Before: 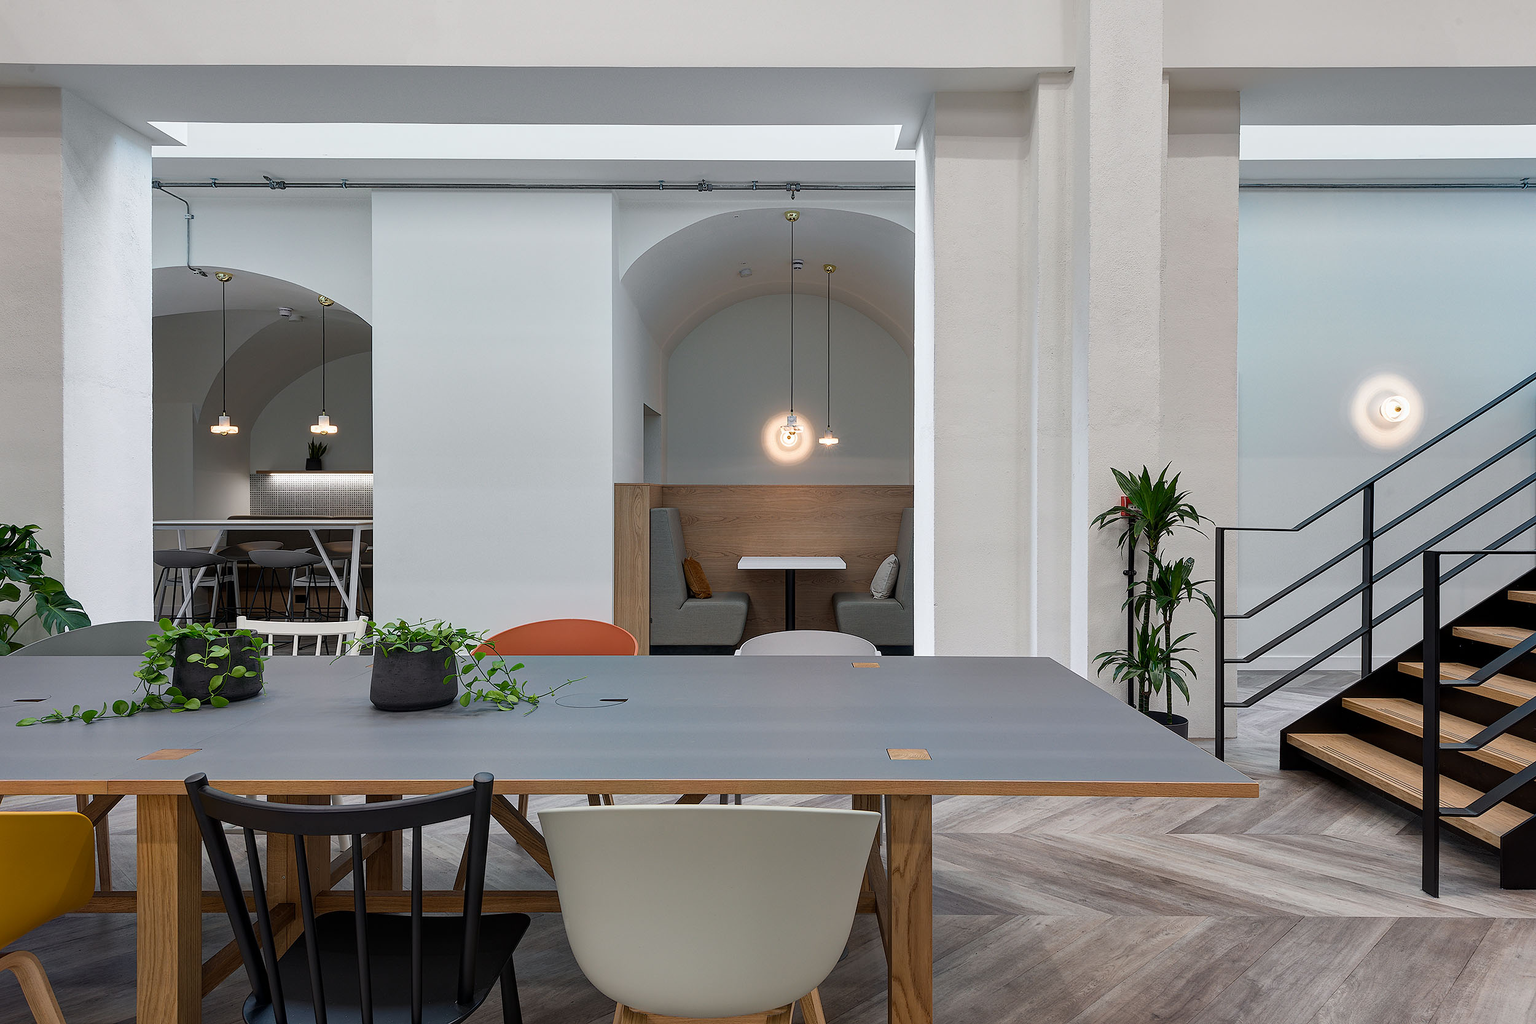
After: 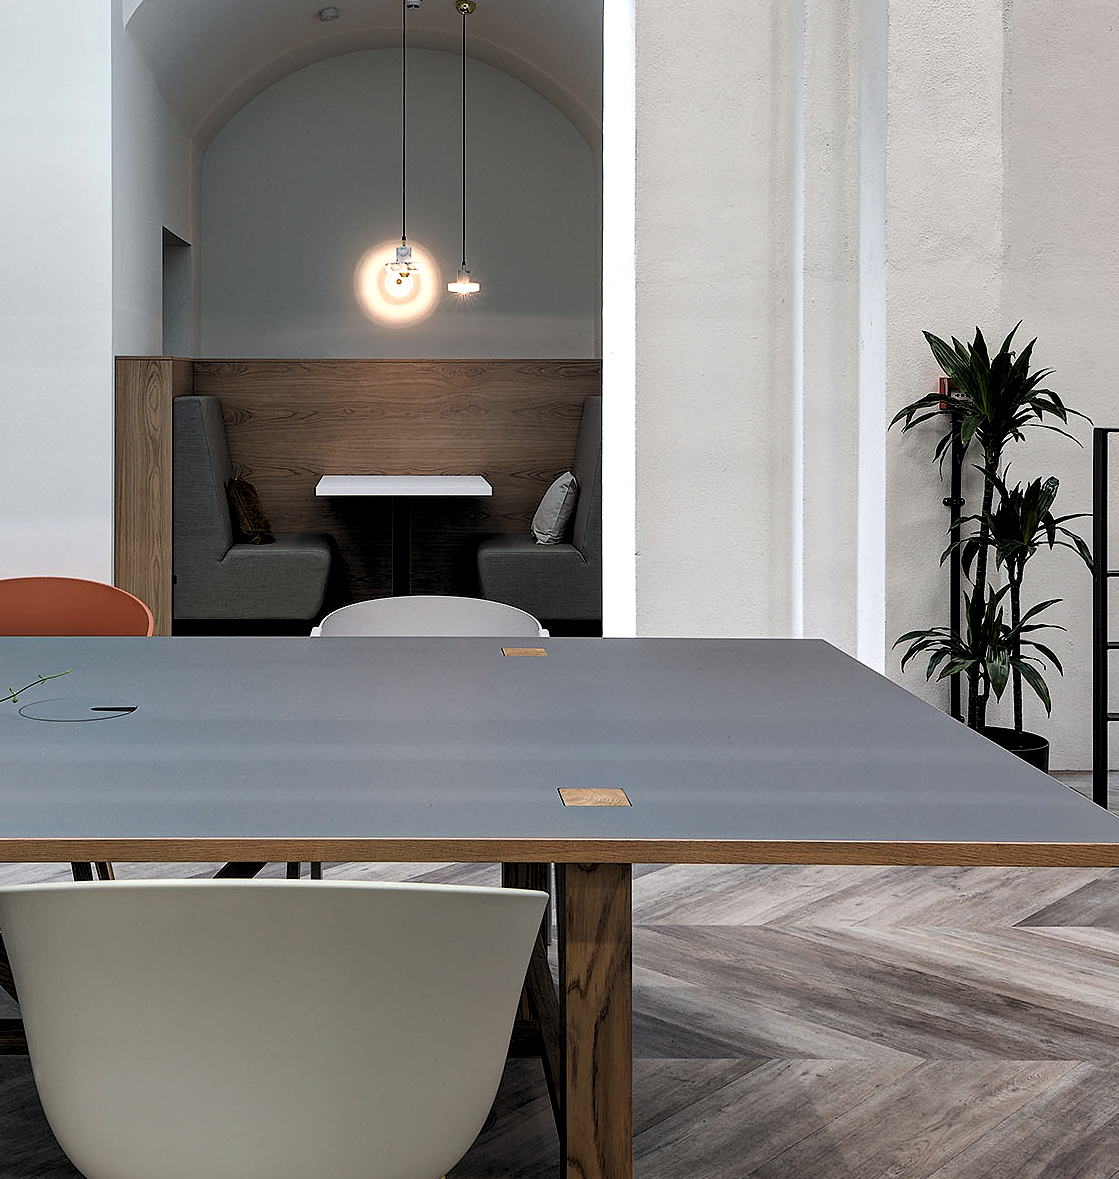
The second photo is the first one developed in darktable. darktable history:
crop: left 35.436%, top 25.85%, right 19.794%, bottom 3.36%
levels: levels [0.182, 0.542, 0.902]
